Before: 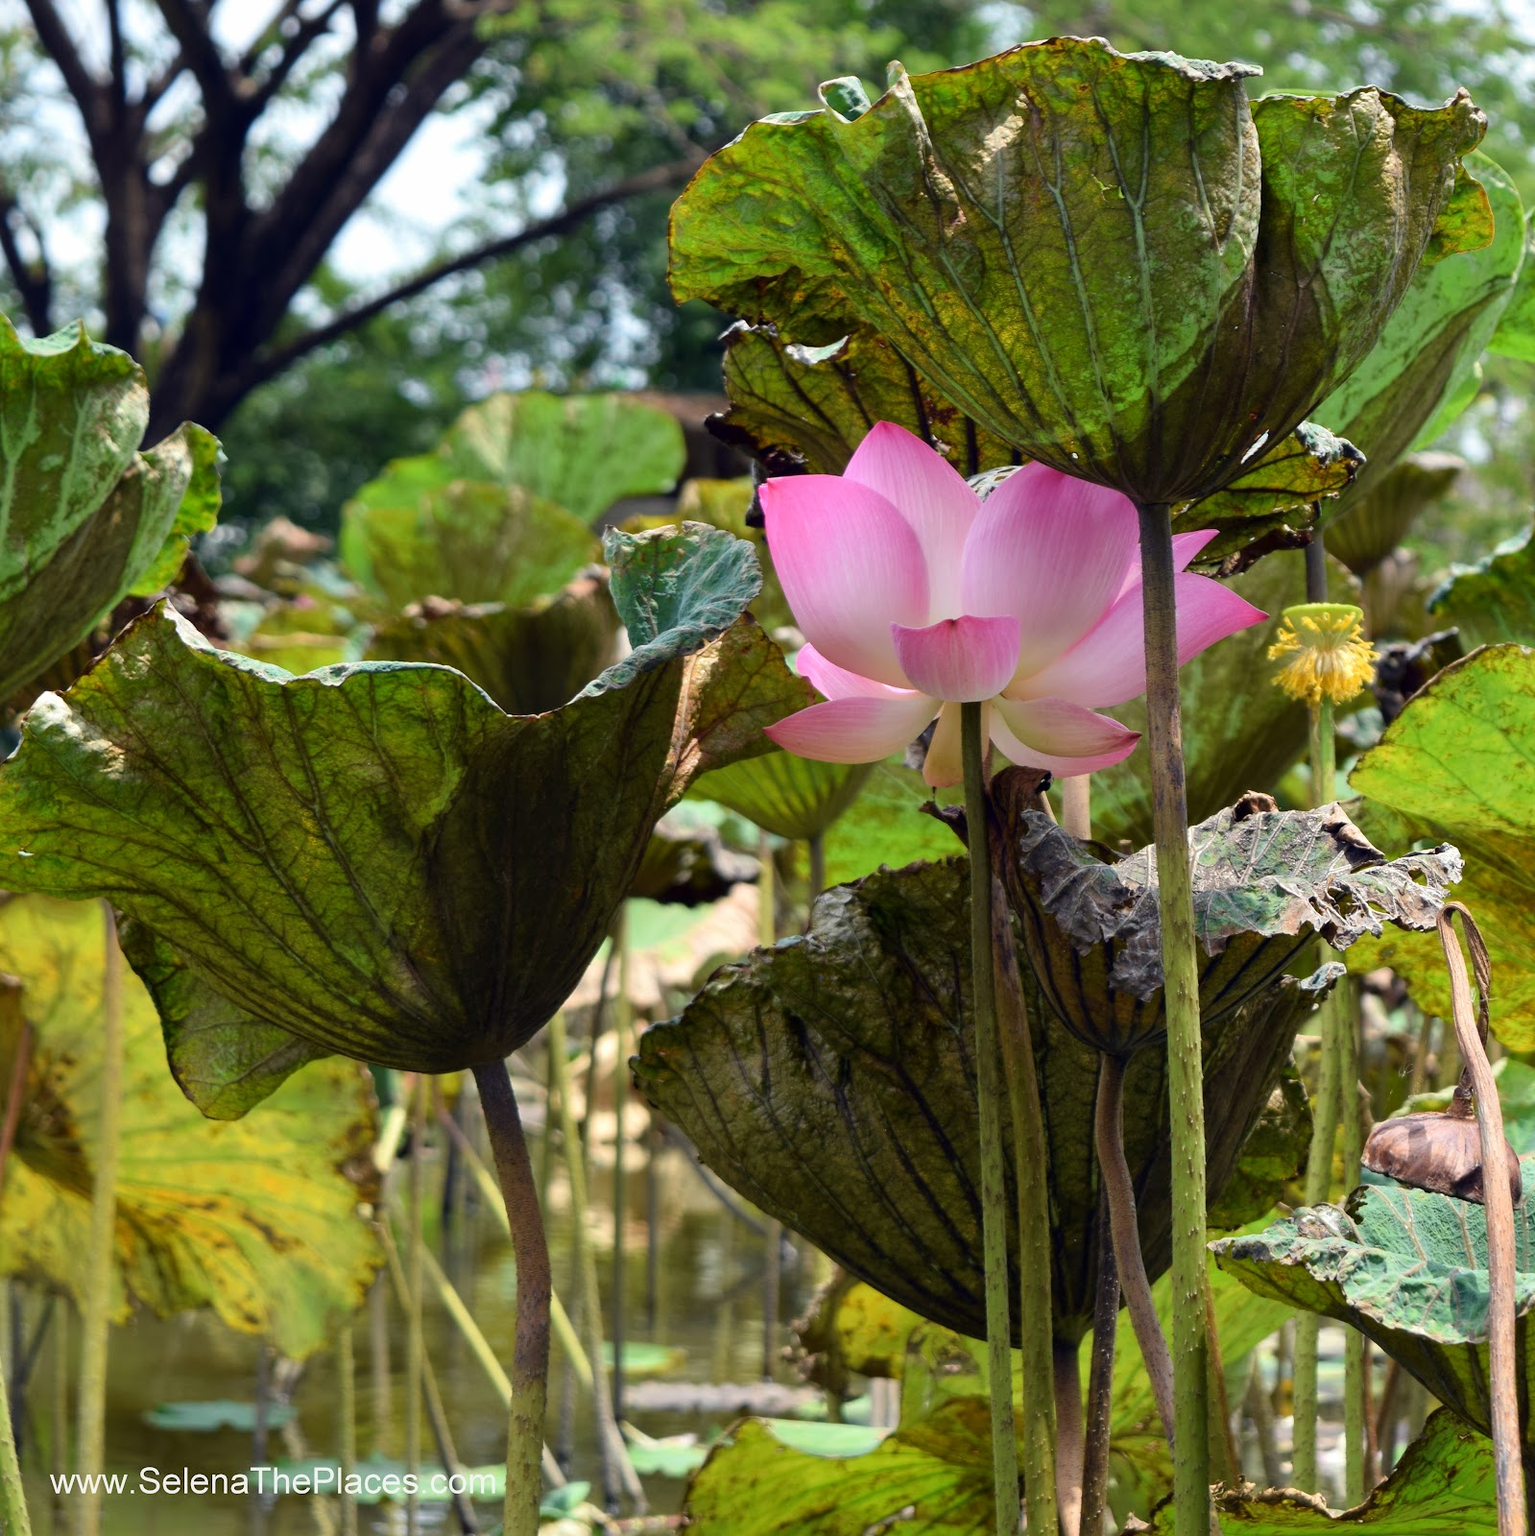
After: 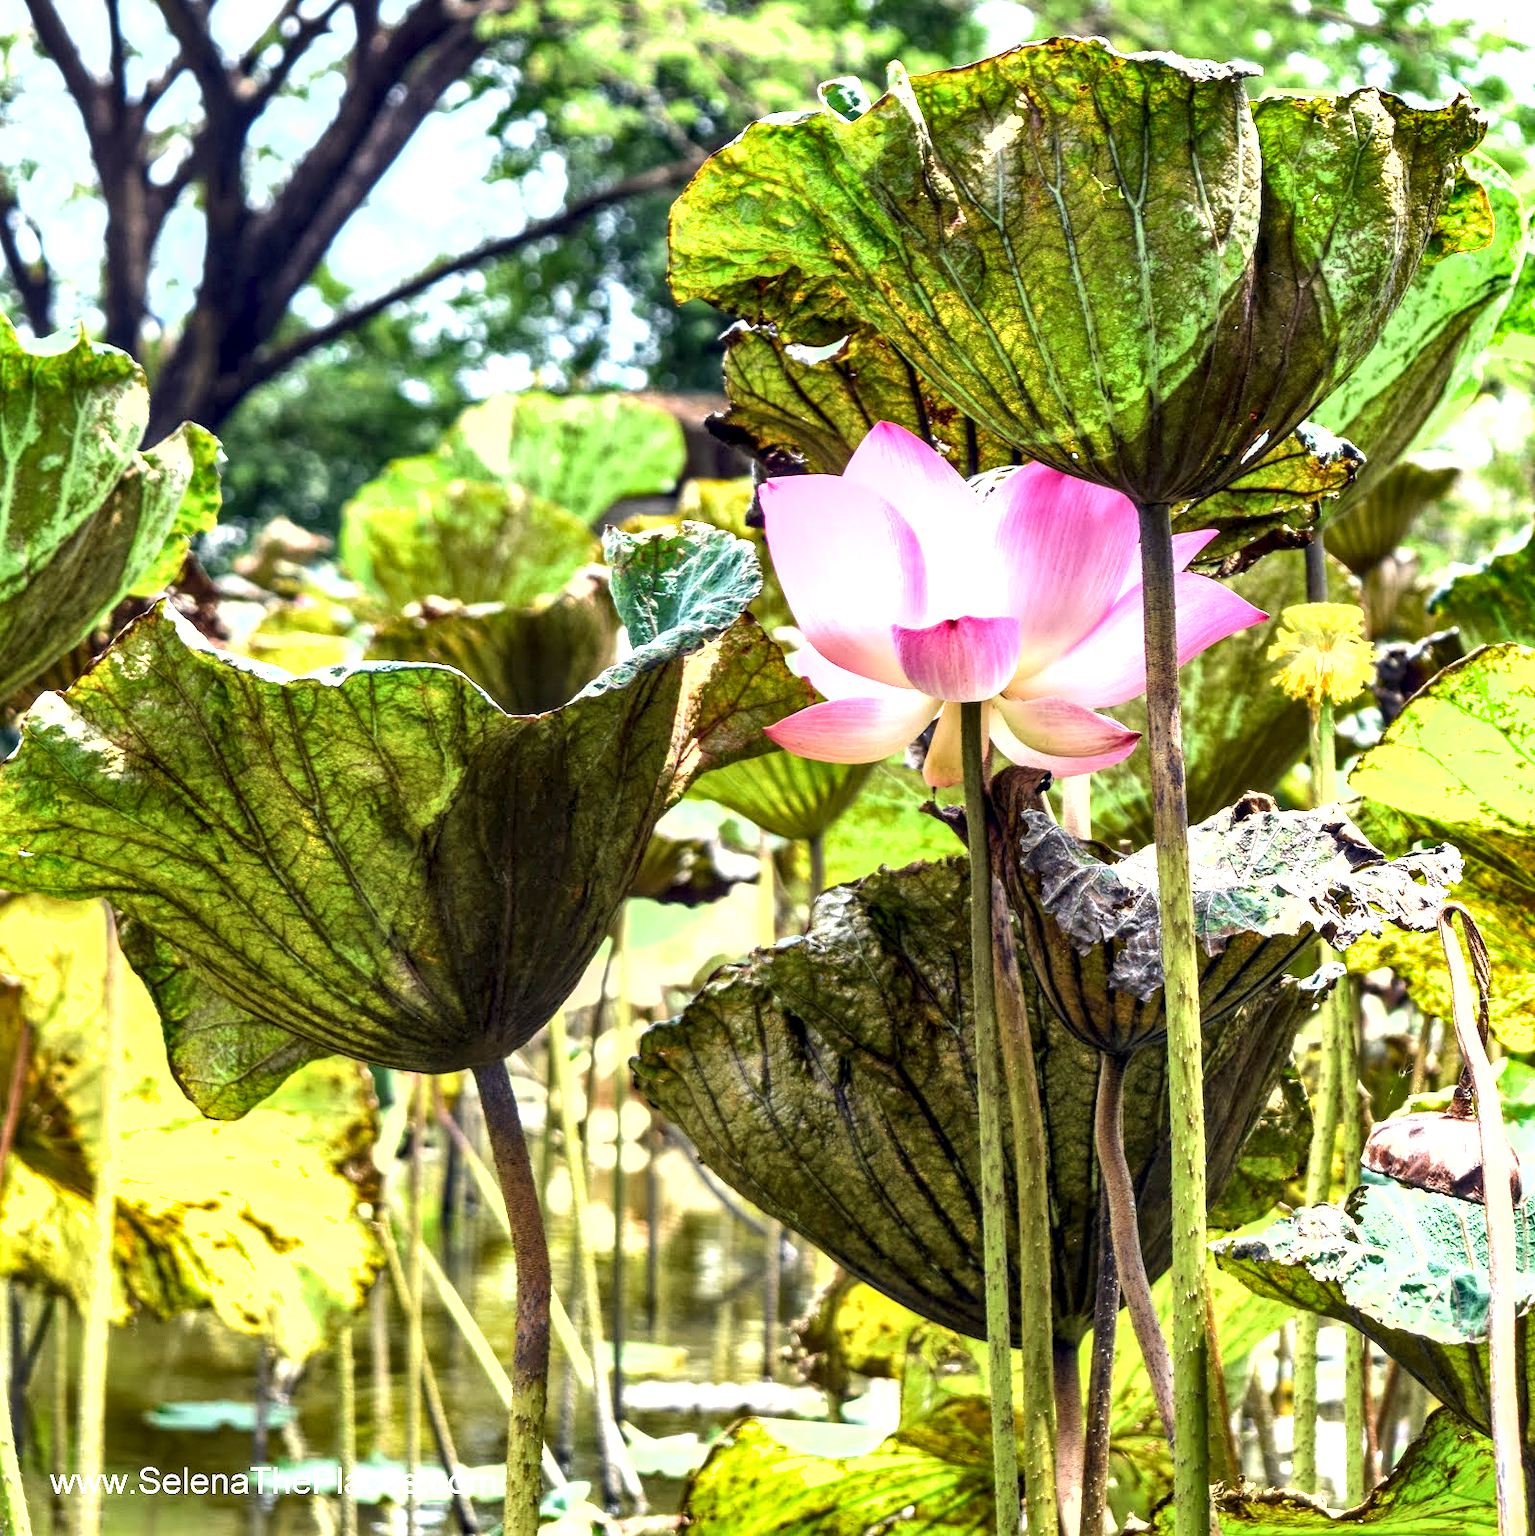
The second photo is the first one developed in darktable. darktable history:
local contrast: detail 160%
exposure: black level correction 0, exposure 1.55 EV, compensate exposure bias true, compensate highlight preservation false
shadows and highlights: white point adjustment 0.067, soften with gaussian
